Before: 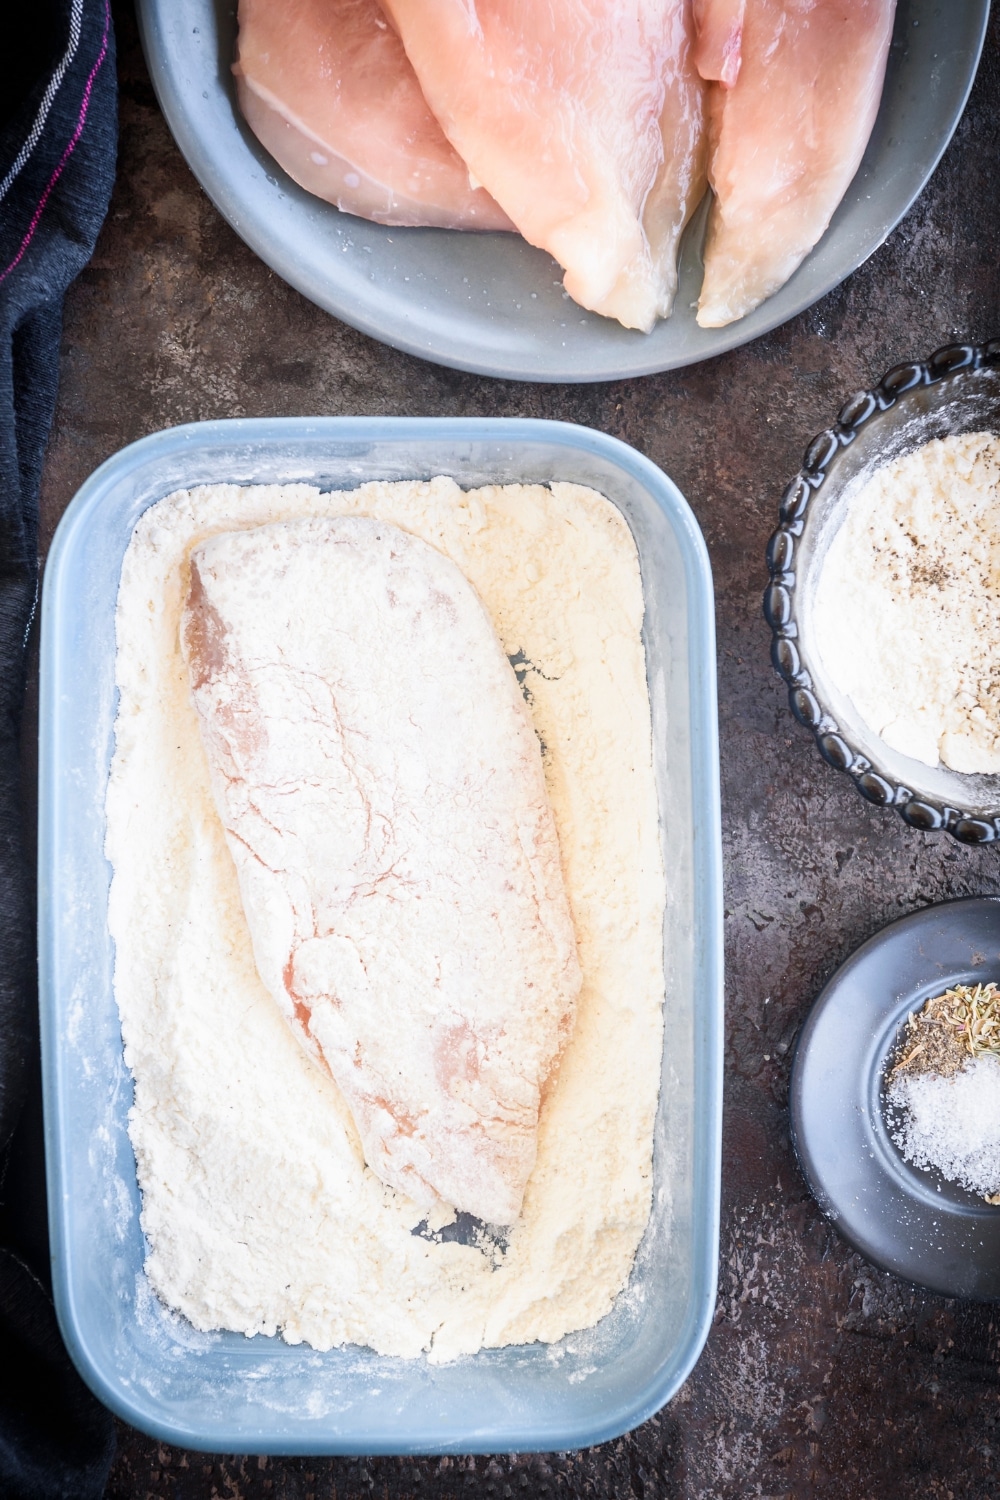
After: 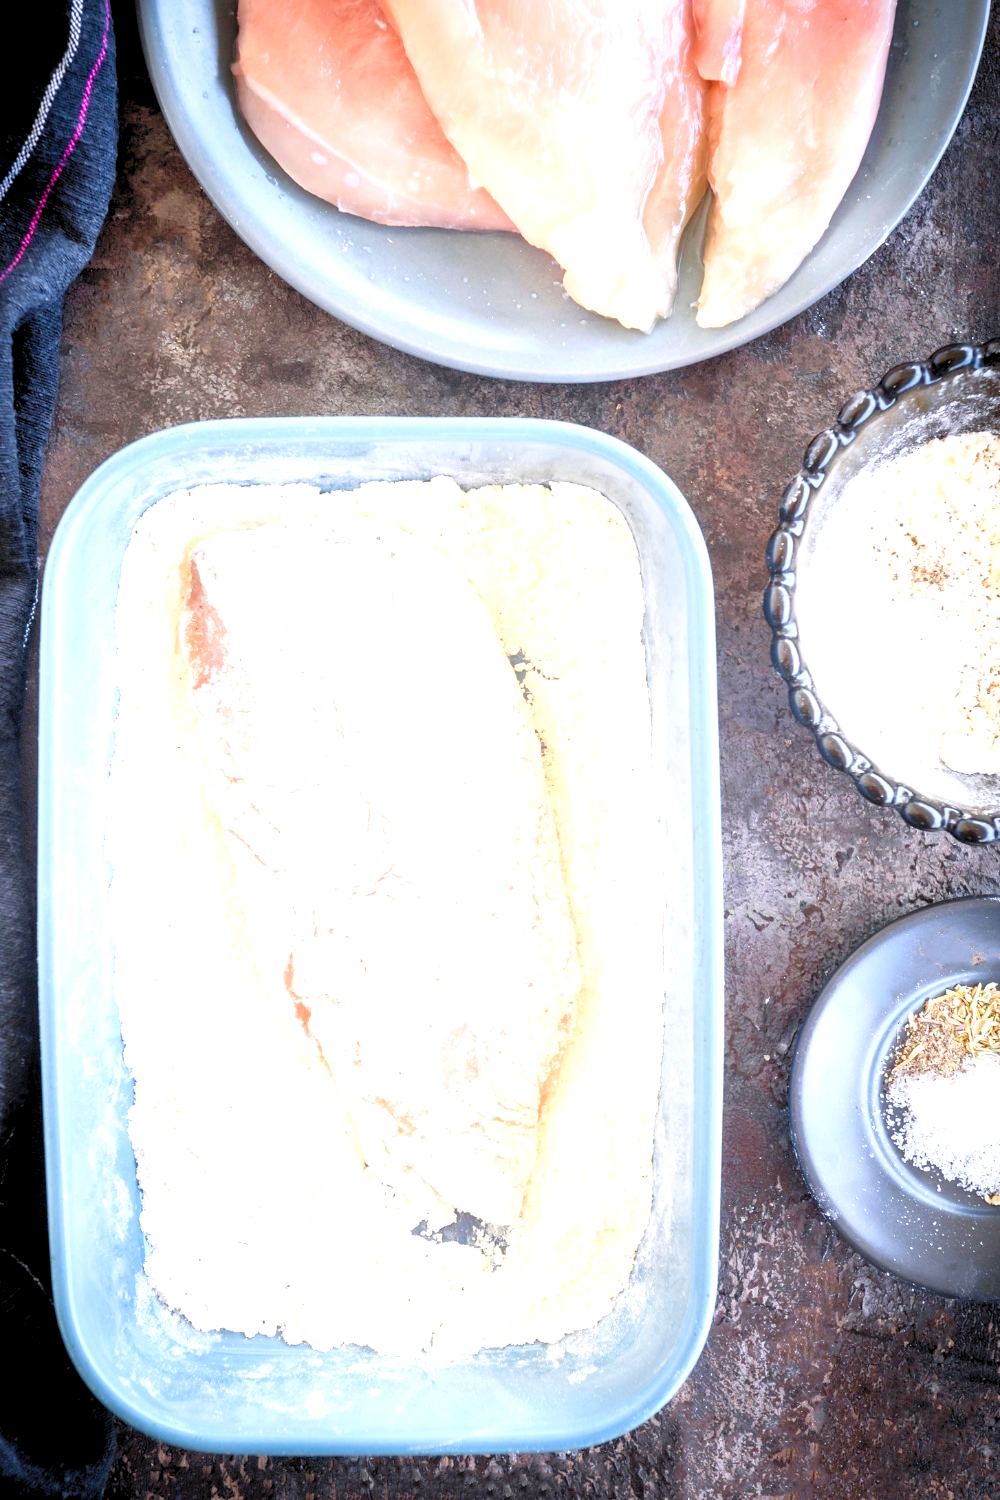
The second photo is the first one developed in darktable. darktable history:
levels: levels [0.036, 0.364, 0.827]
tone equalizer: smoothing diameter 2.13%, edges refinement/feathering 17.62, mask exposure compensation -1.57 EV, filter diffusion 5
